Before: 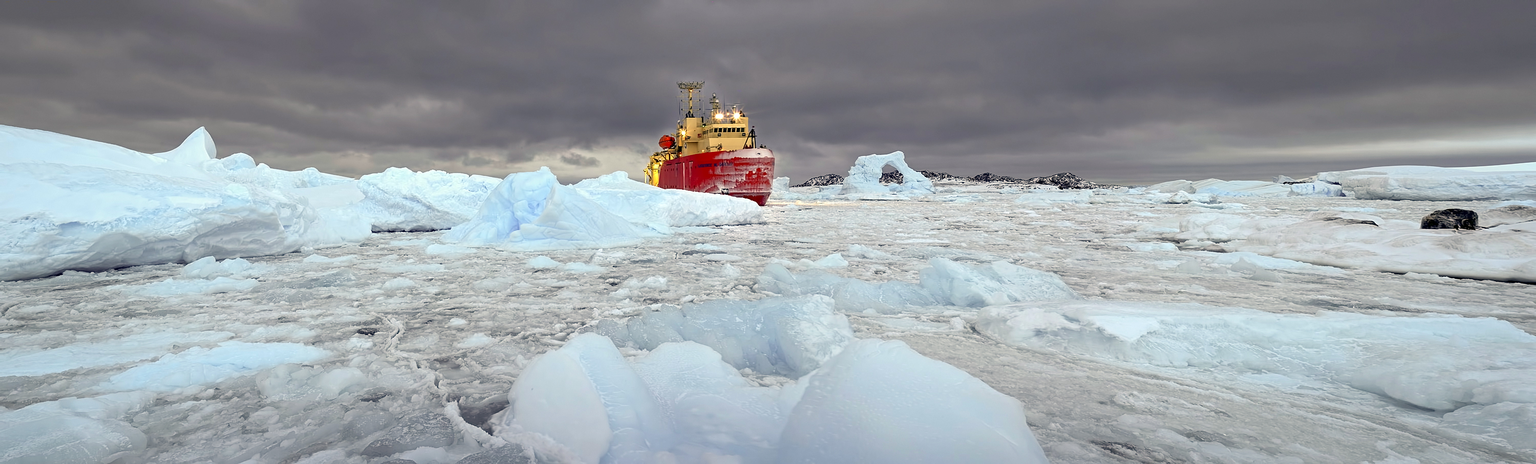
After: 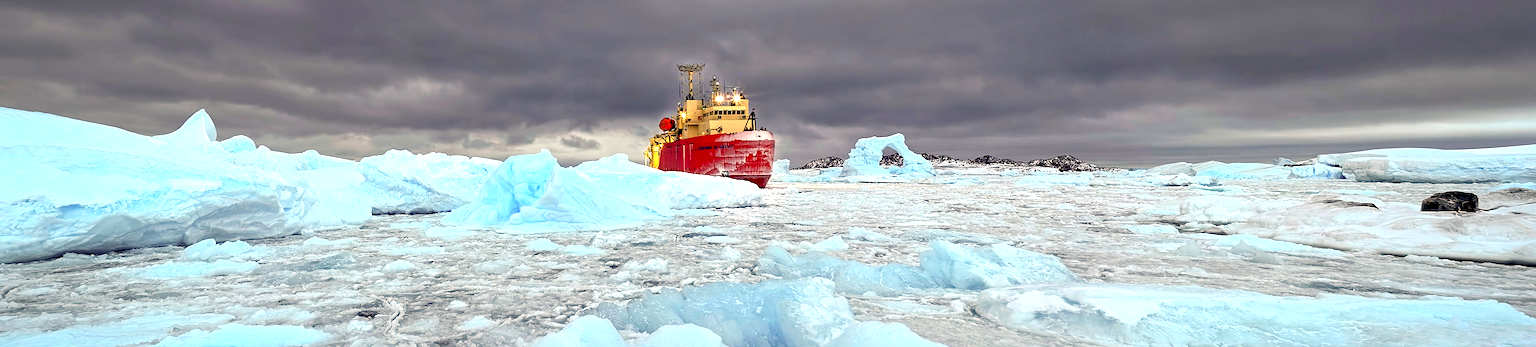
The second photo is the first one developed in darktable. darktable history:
local contrast: mode bilateral grid, contrast 20, coarseness 50, detail 130%, midtone range 0.2
color zones: curves: ch1 [(0.25, 0.5) (0.747, 0.71)]
crop: top 3.933%, bottom 21.209%
tone equalizer: -8 EV -0.437 EV, -7 EV -0.4 EV, -6 EV -0.309 EV, -5 EV -0.242 EV, -3 EV 0.189 EV, -2 EV 0.338 EV, -1 EV 0.408 EV, +0 EV 0.417 EV, edges refinement/feathering 500, mask exposure compensation -1.57 EV, preserve details no
